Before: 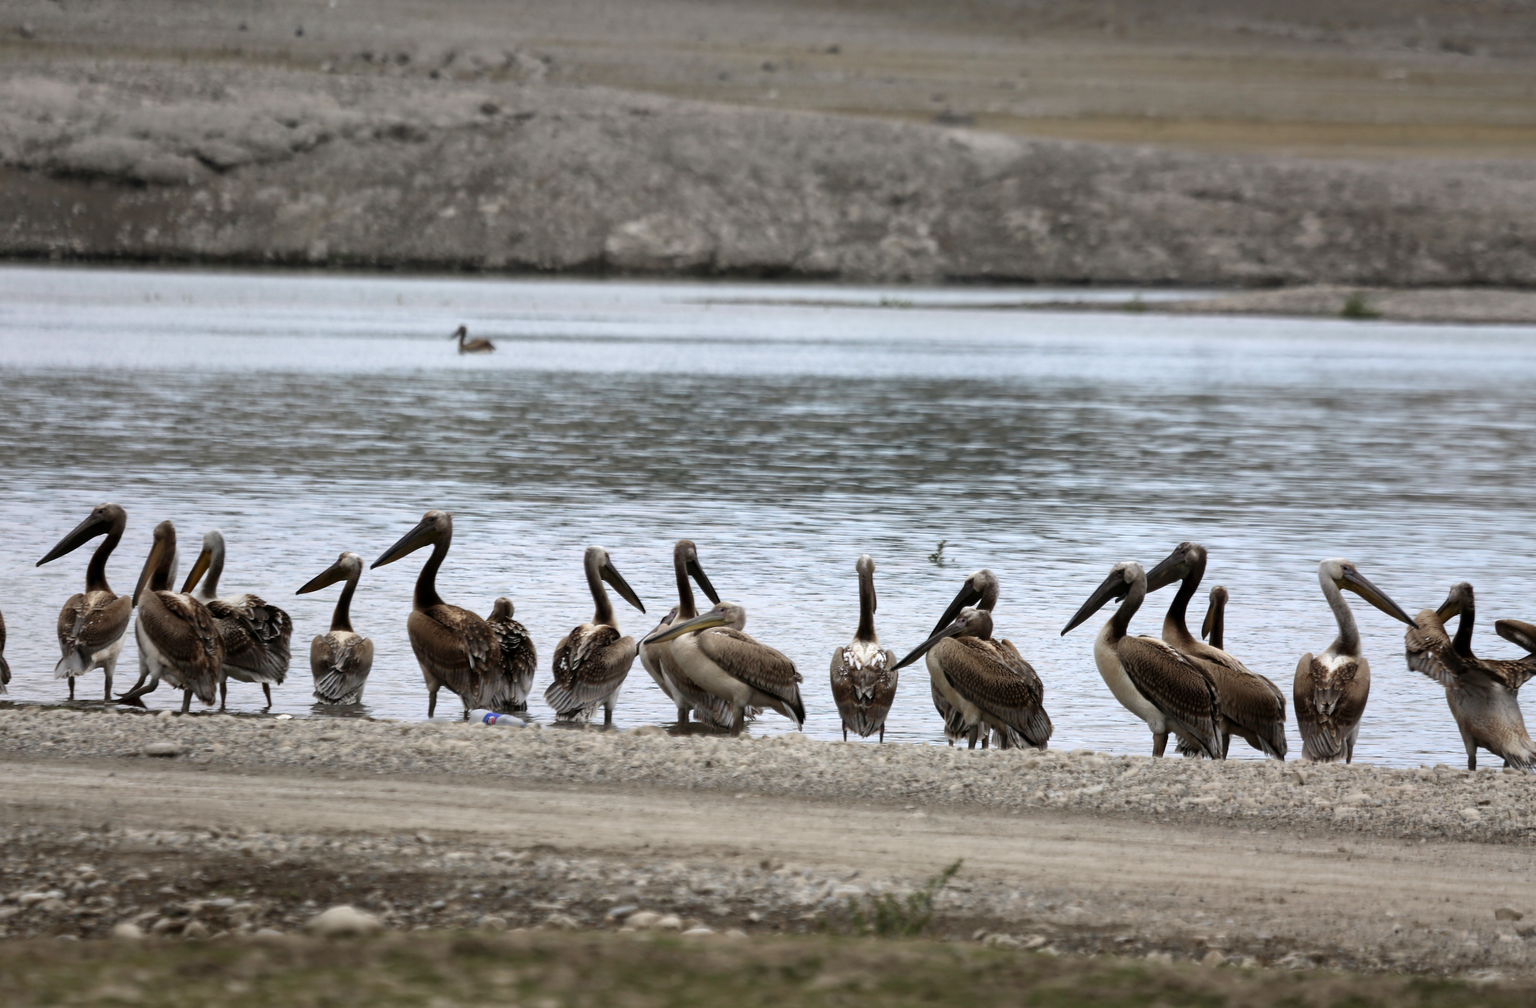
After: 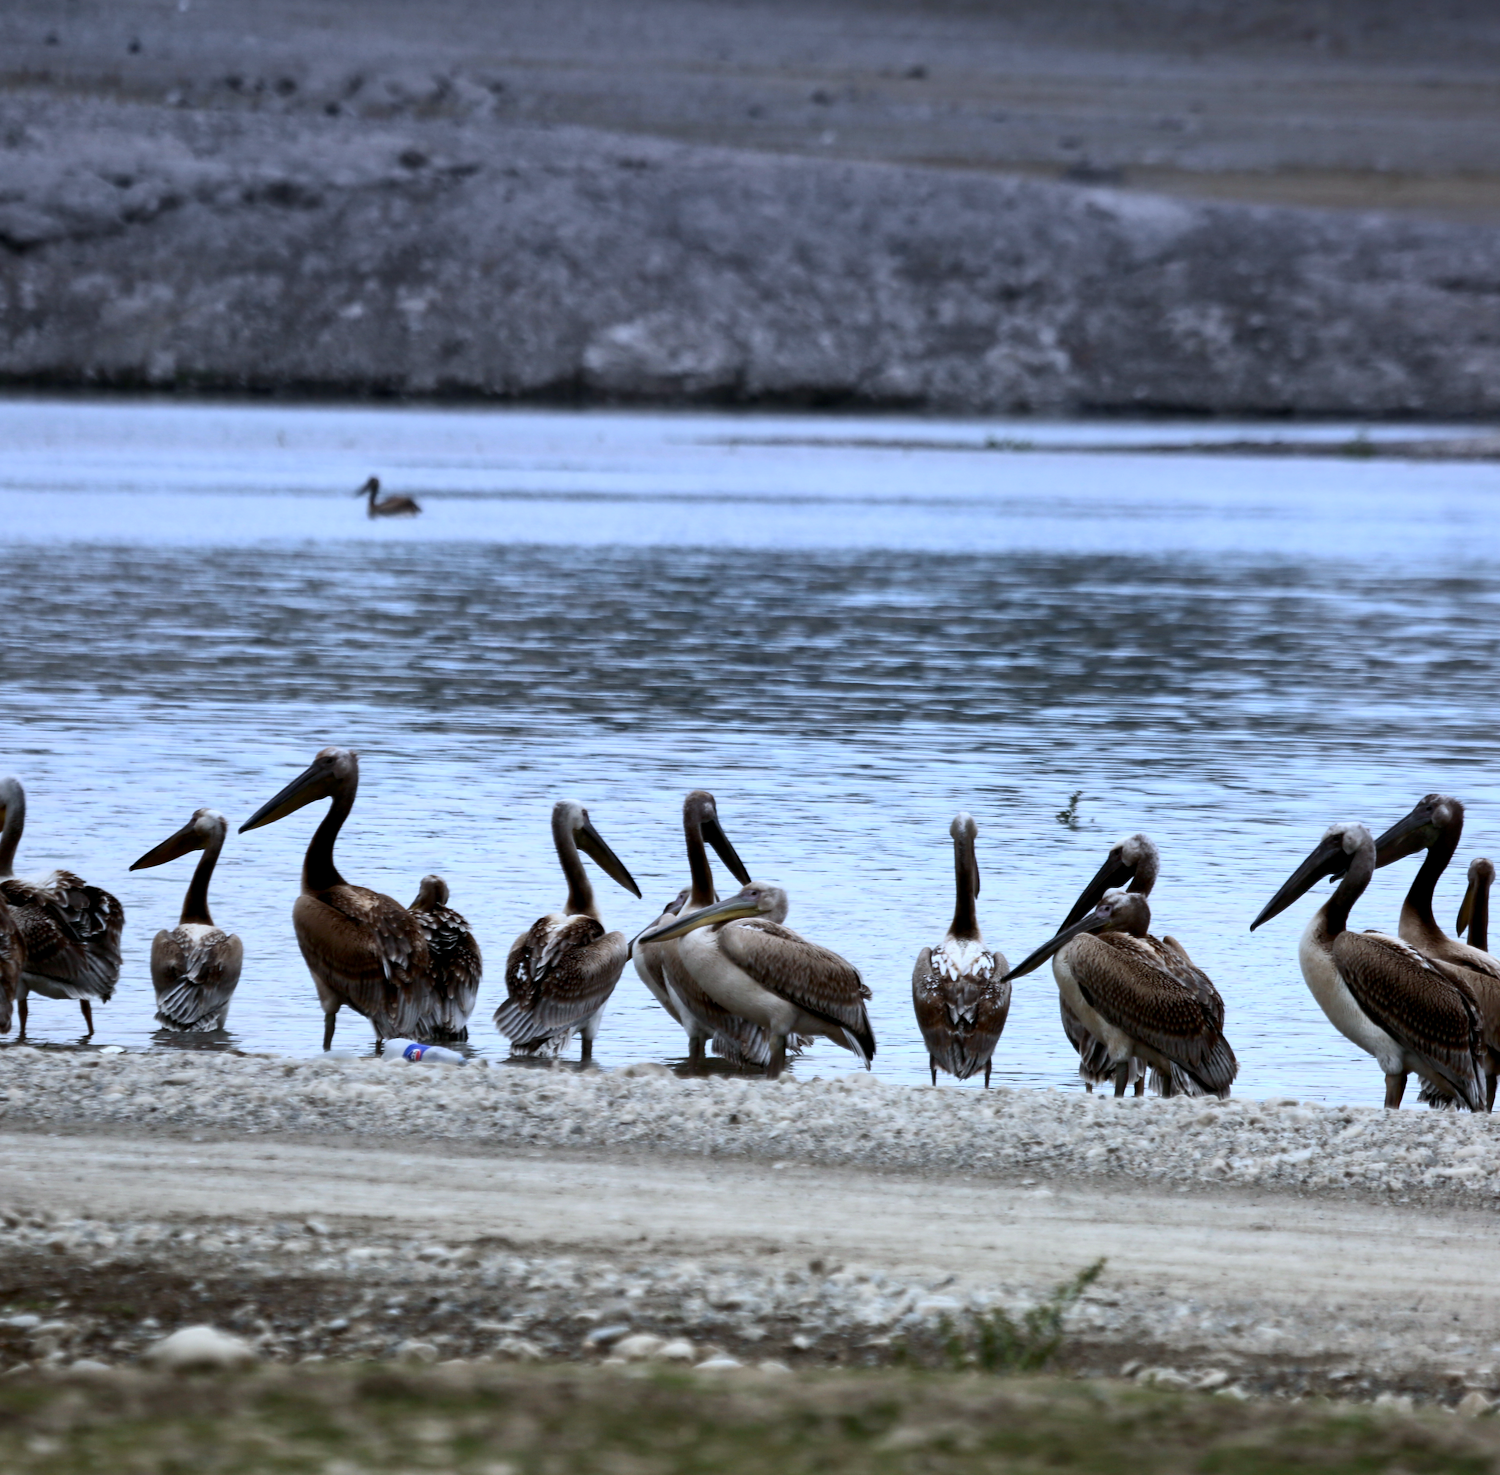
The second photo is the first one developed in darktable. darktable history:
crop and rotate: left 13.537%, right 19.796%
graduated density: hue 238.83°, saturation 50%
contrast brightness saturation: contrast 0.24, brightness 0.09
white balance: red 0.924, blue 1.095
exposure: black level correction 0.005, exposure 0.001 EV, compensate highlight preservation false
